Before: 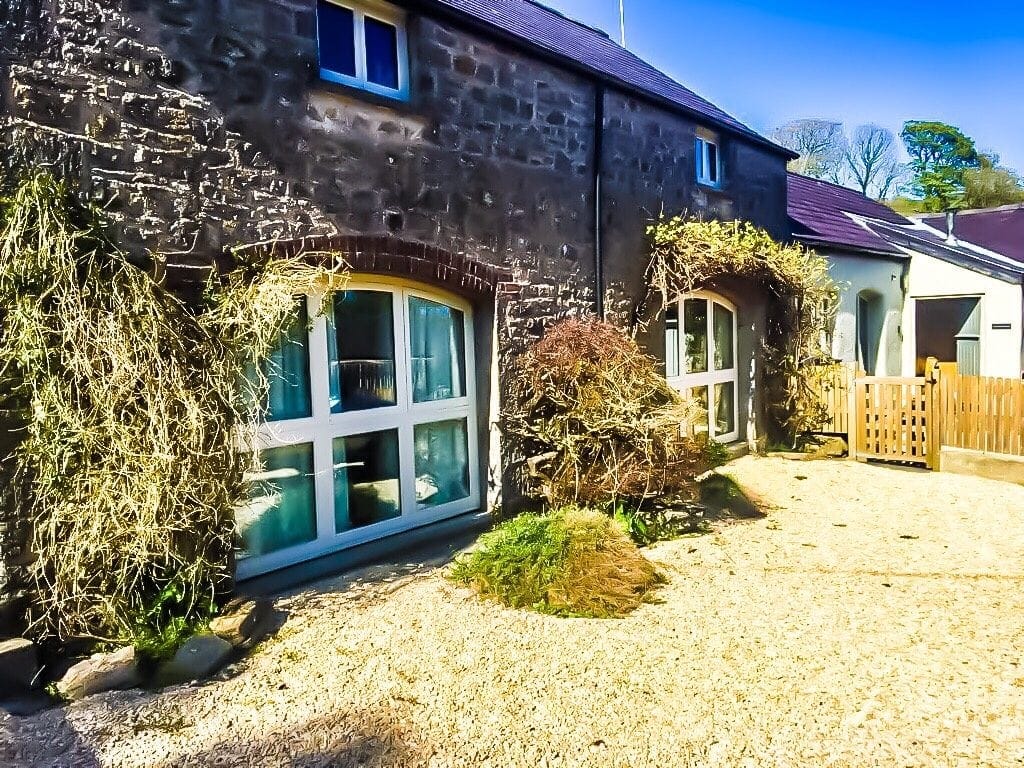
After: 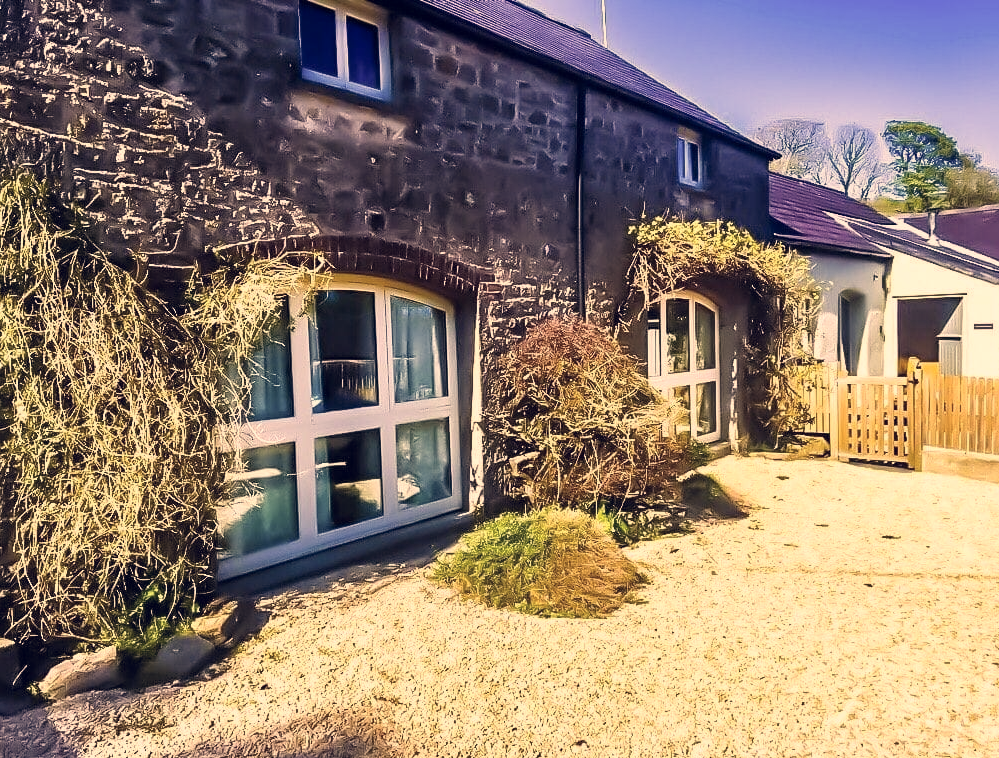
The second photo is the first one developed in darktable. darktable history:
crop and rotate: left 1.774%, right 0.633%, bottom 1.28%
color correction: highlights a* 19.59, highlights b* 27.49, shadows a* 3.46, shadows b* -17.28, saturation 0.73
